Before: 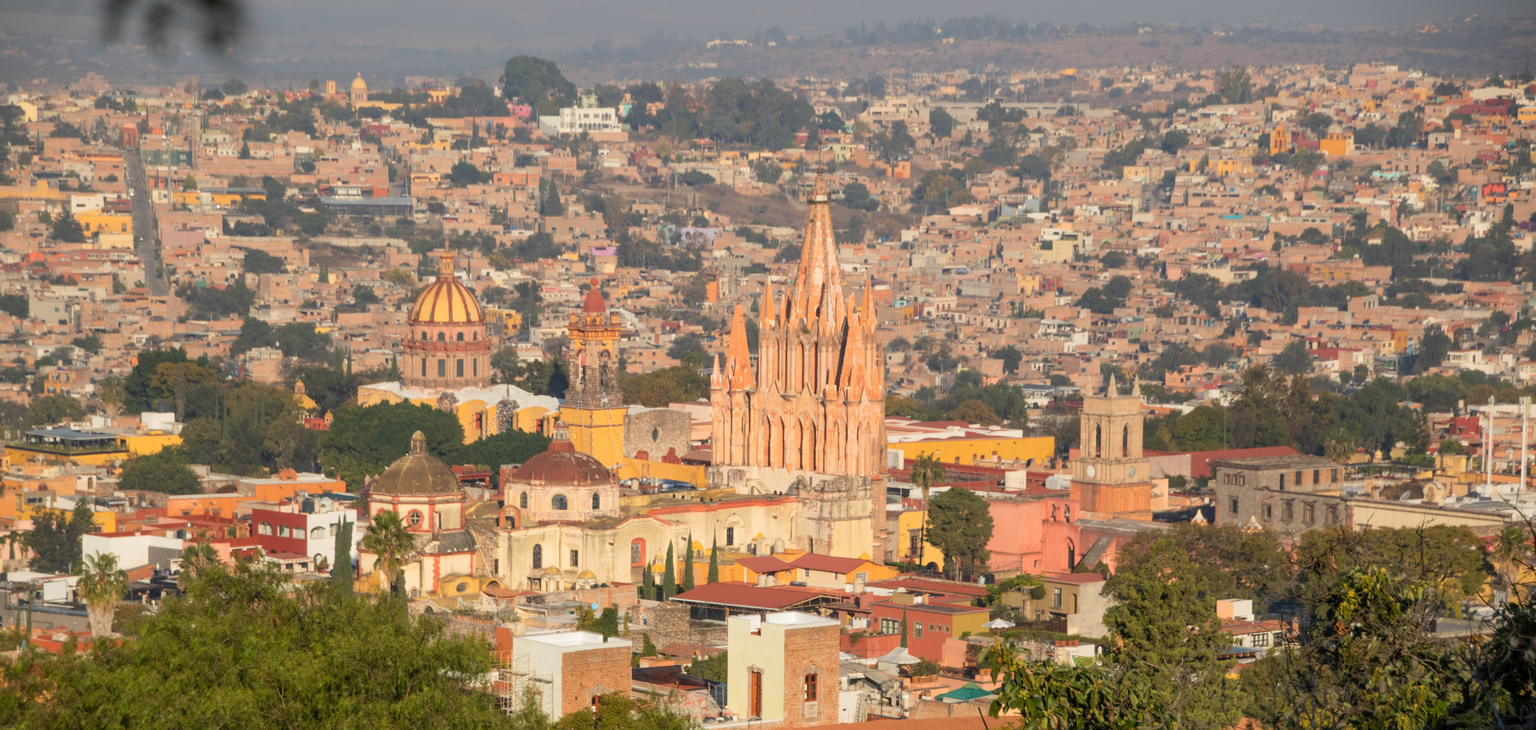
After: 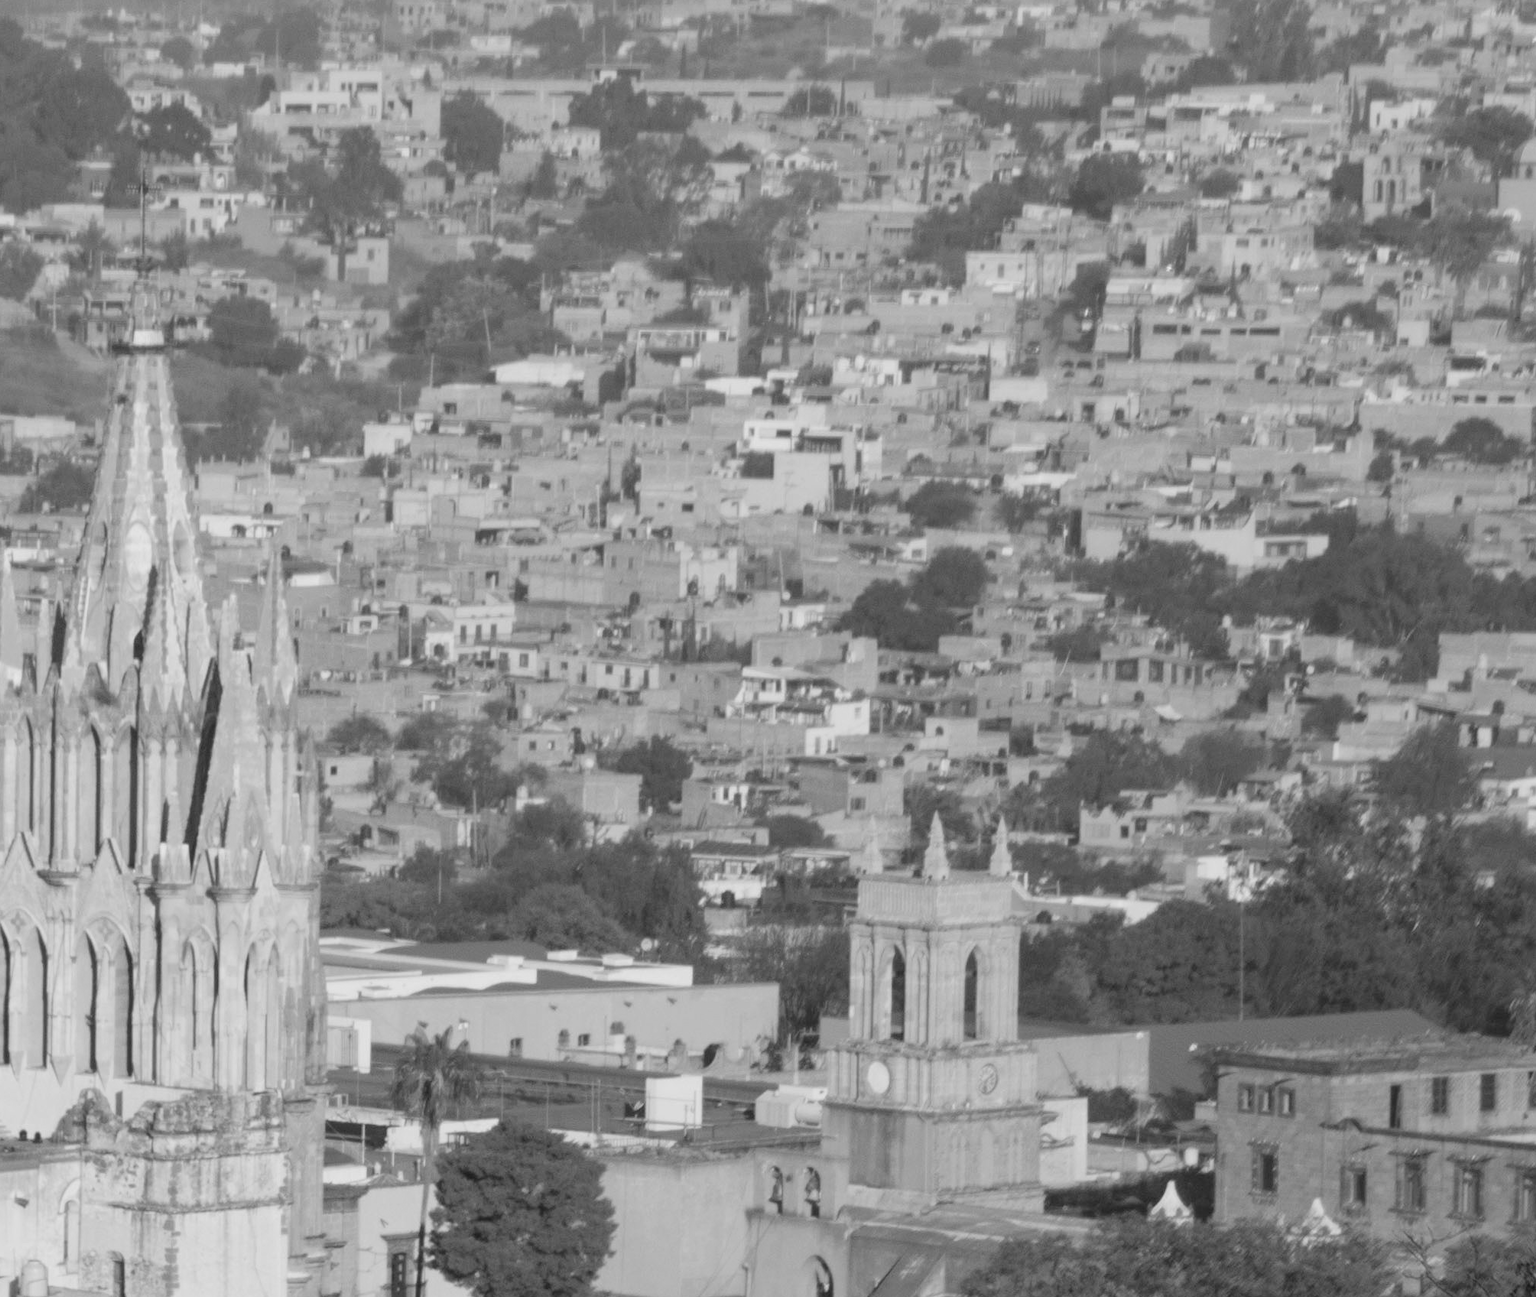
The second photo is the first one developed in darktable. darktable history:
monochrome: a 32, b 64, size 2.3
crop and rotate: left 49.936%, top 10.094%, right 13.136%, bottom 24.256%
